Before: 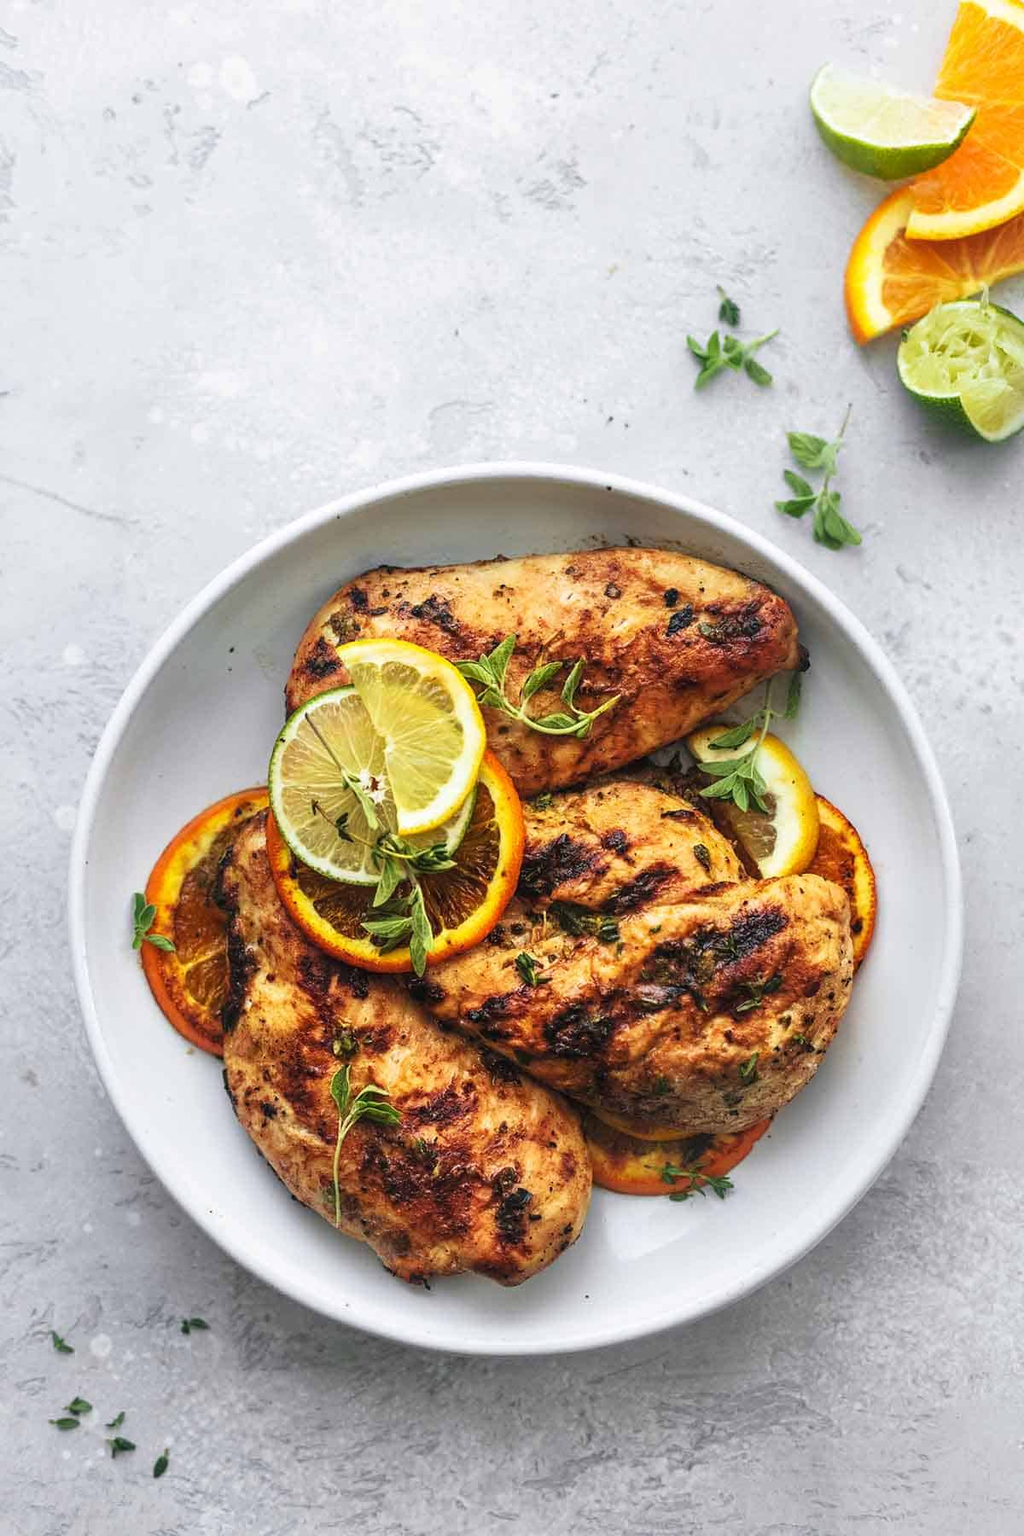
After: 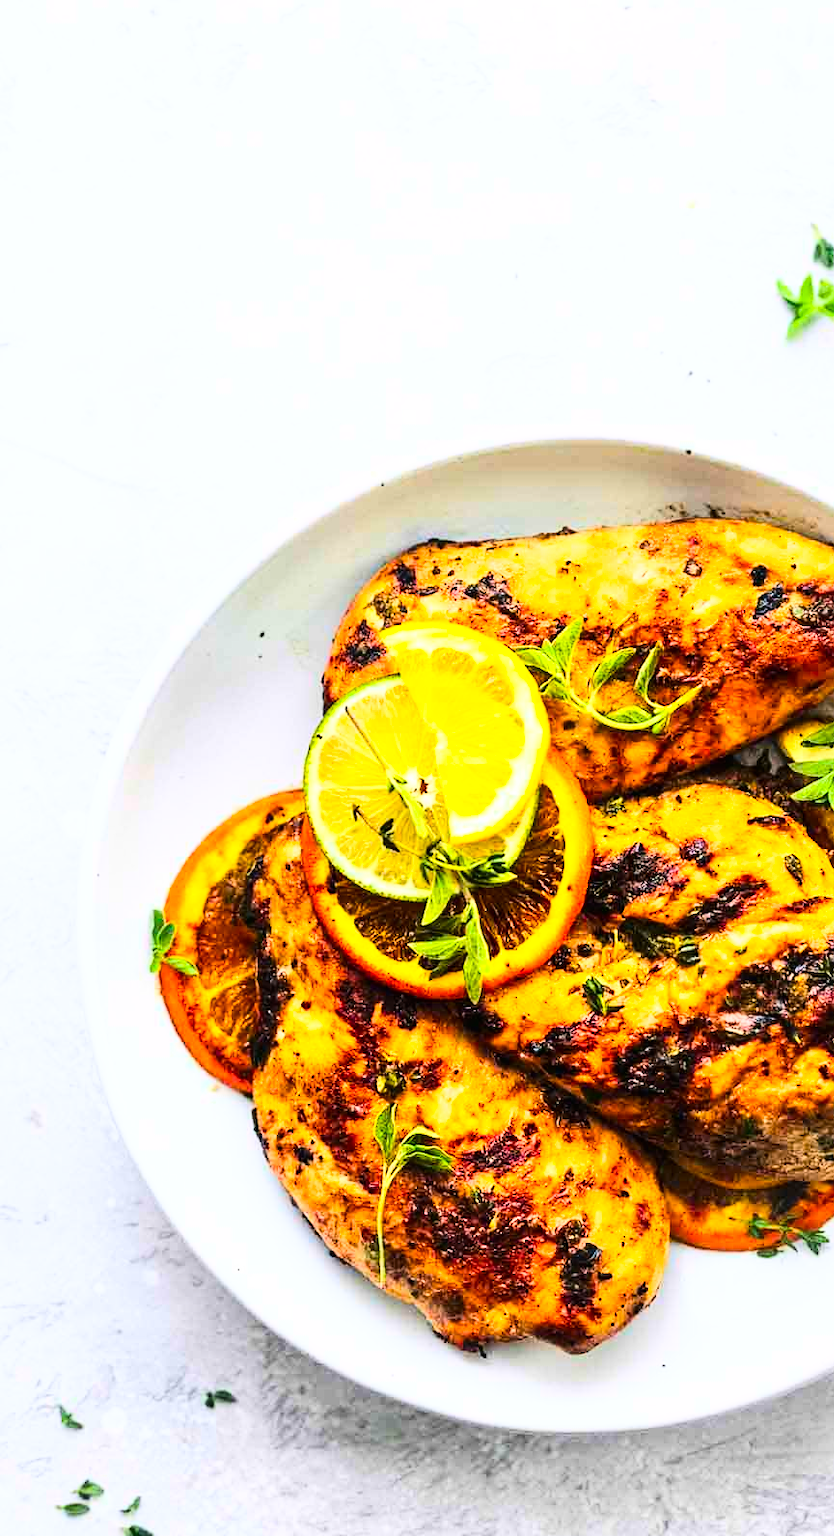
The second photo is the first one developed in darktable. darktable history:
color balance rgb: perceptual saturation grading › global saturation 36.763%
crop: top 5.802%, right 27.839%, bottom 5.72%
contrast brightness saturation: contrast 0.146, brightness -0.007, saturation 0.102
base curve: curves: ch0 [(0, 0) (0.007, 0.004) (0.027, 0.03) (0.046, 0.07) (0.207, 0.54) (0.442, 0.872) (0.673, 0.972) (1, 1)]
